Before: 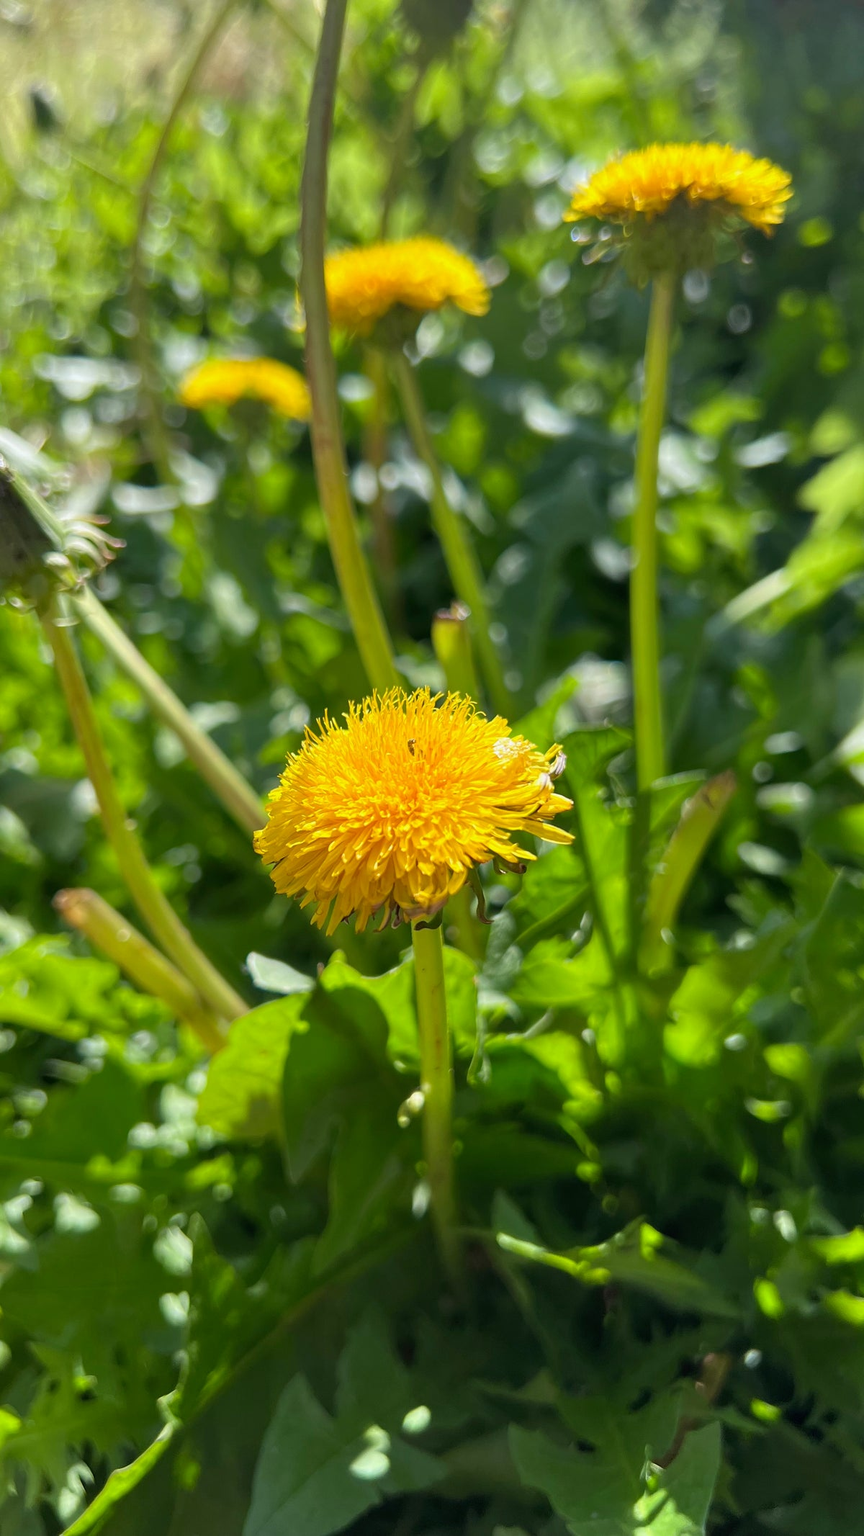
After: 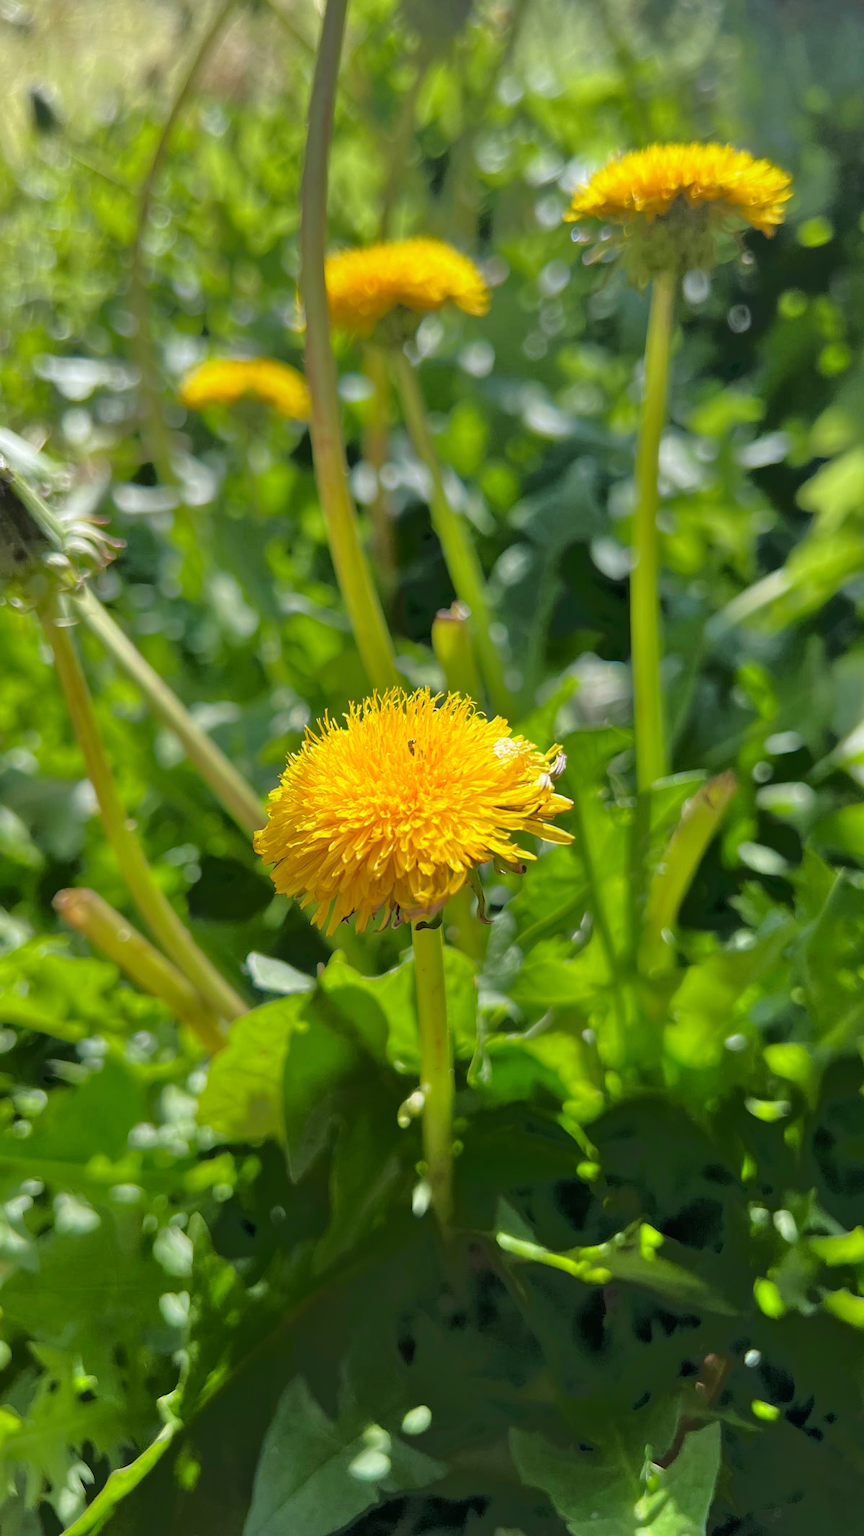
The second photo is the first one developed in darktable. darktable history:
tone equalizer: -7 EV -0.649 EV, -6 EV 1.02 EV, -5 EV -0.45 EV, -4 EV 0.397 EV, -3 EV 0.411 EV, -2 EV 0.174 EV, -1 EV -0.152 EV, +0 EV -0.378 EV, mask exposure compensation -0.486 EV
